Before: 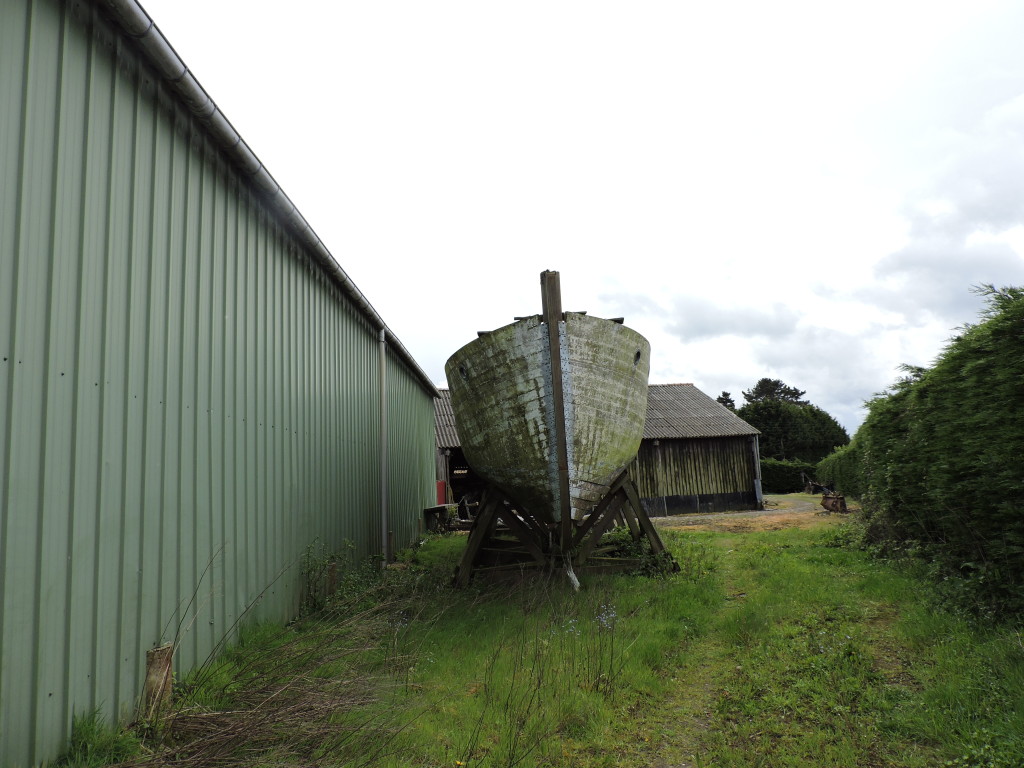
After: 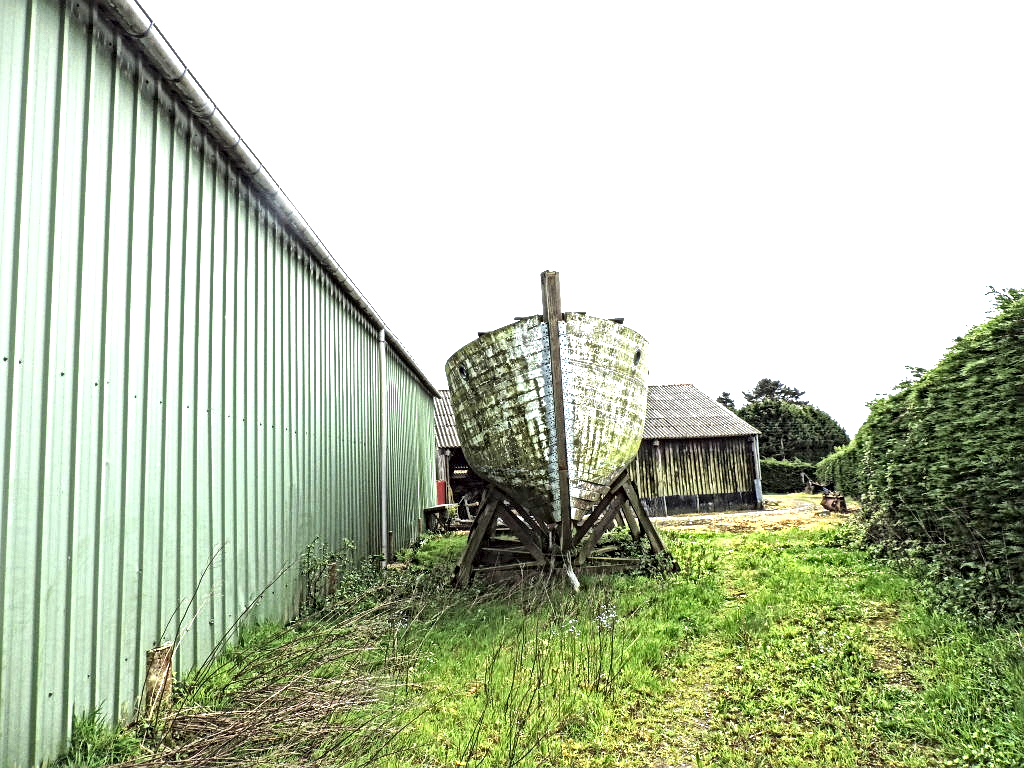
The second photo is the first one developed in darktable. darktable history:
local contrast: mode bilateral grid, contrast 21, coarseness 4, detail 299%, midtone range 0.2
exposure: exposure 1.992 EV, compensate highlight preservation false
